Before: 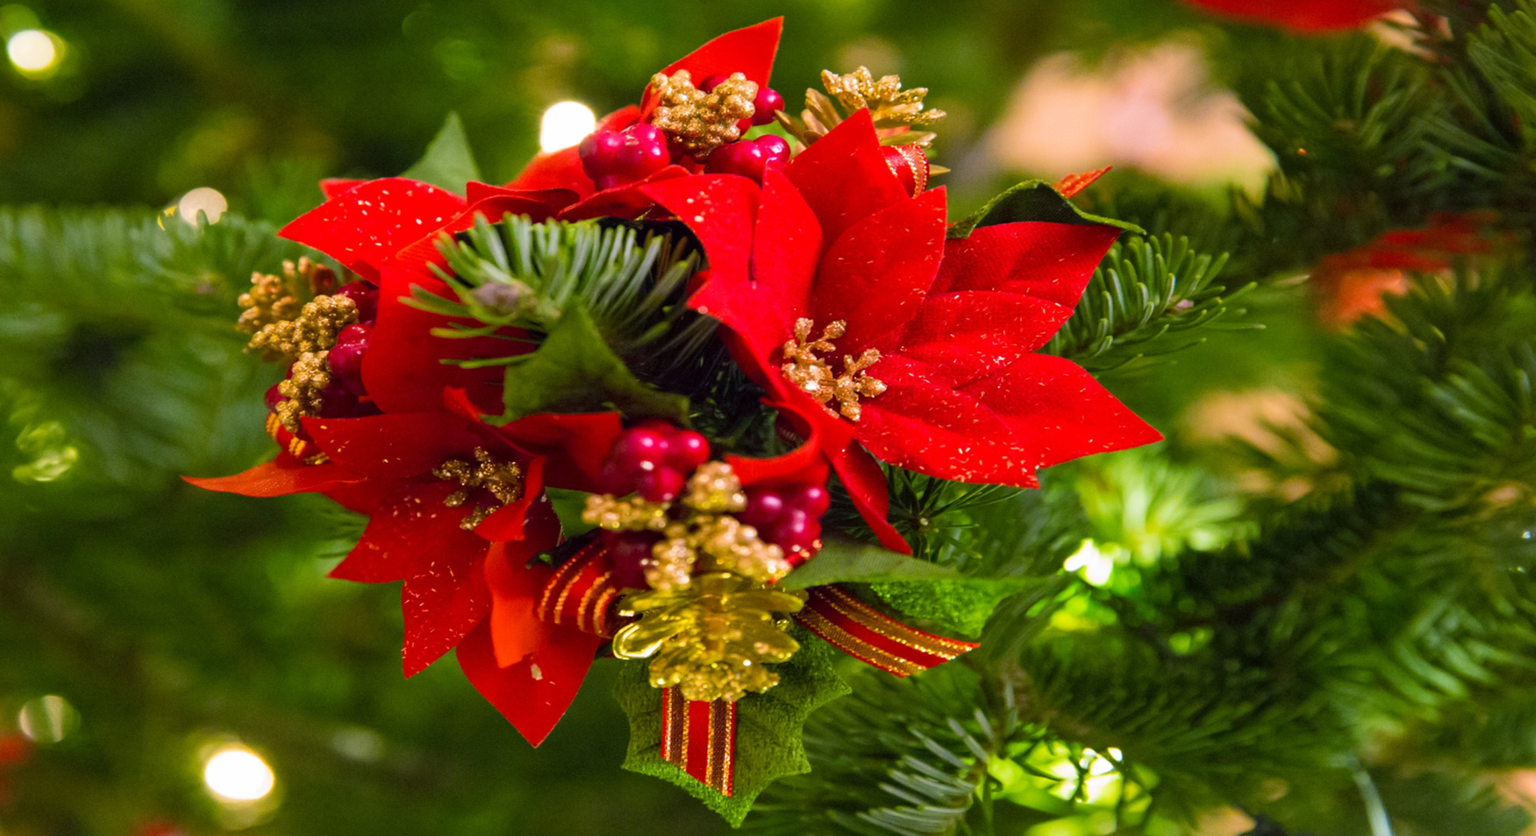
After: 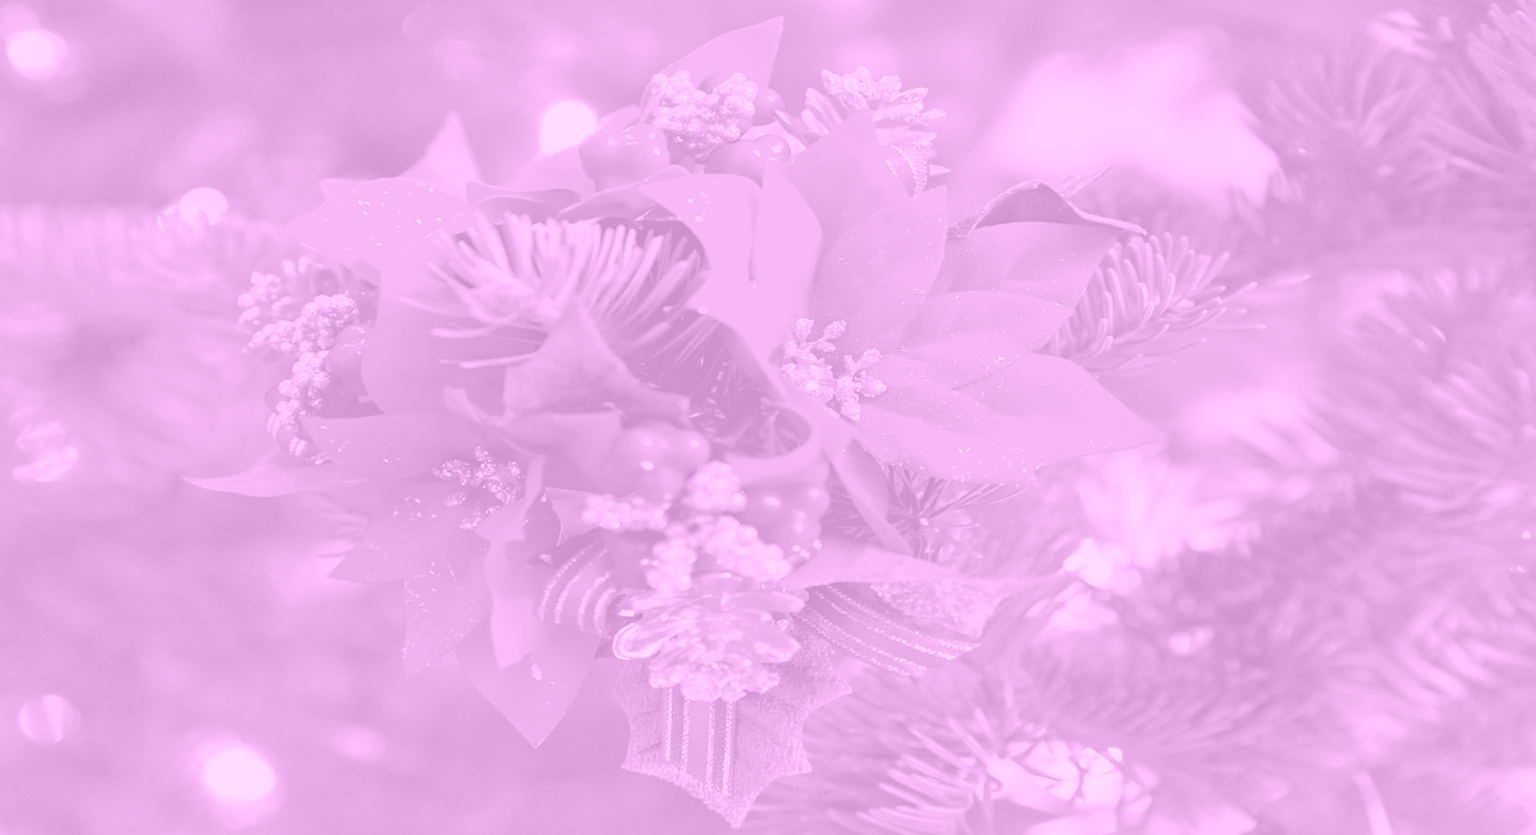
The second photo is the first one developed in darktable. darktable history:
colorize: hue 331.2°, saturation 69%, source mix 30.28%, lightness 69.02%, version 1
sharpen: on, module defaults
tone equalizer: -8 EV 0.25 EV, -7 EV 0.417 EV, -6 EV 0.417 EV, -5 EV 0.25 EV, -3 EV -0.25 EV, -2 EV -0.417 EV, -1 EV -0.417 EV, +0 EV -0.25 EV, edges refinement/feathering 500, mask exposure compensation -1.57 EV, preserve details guided filter
